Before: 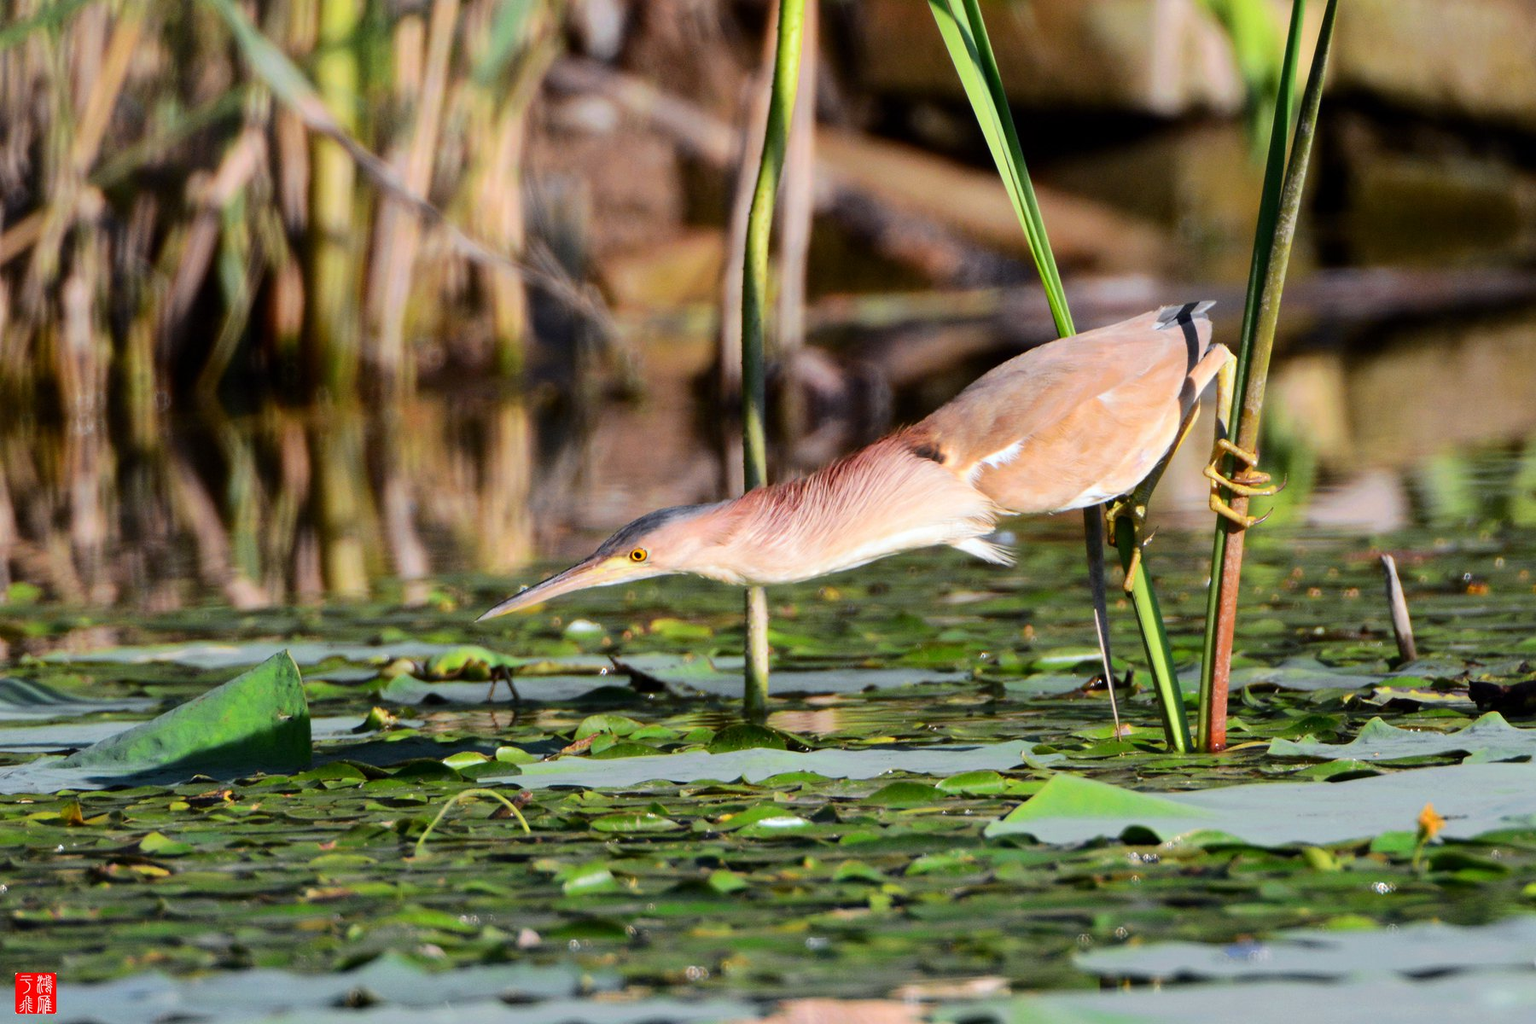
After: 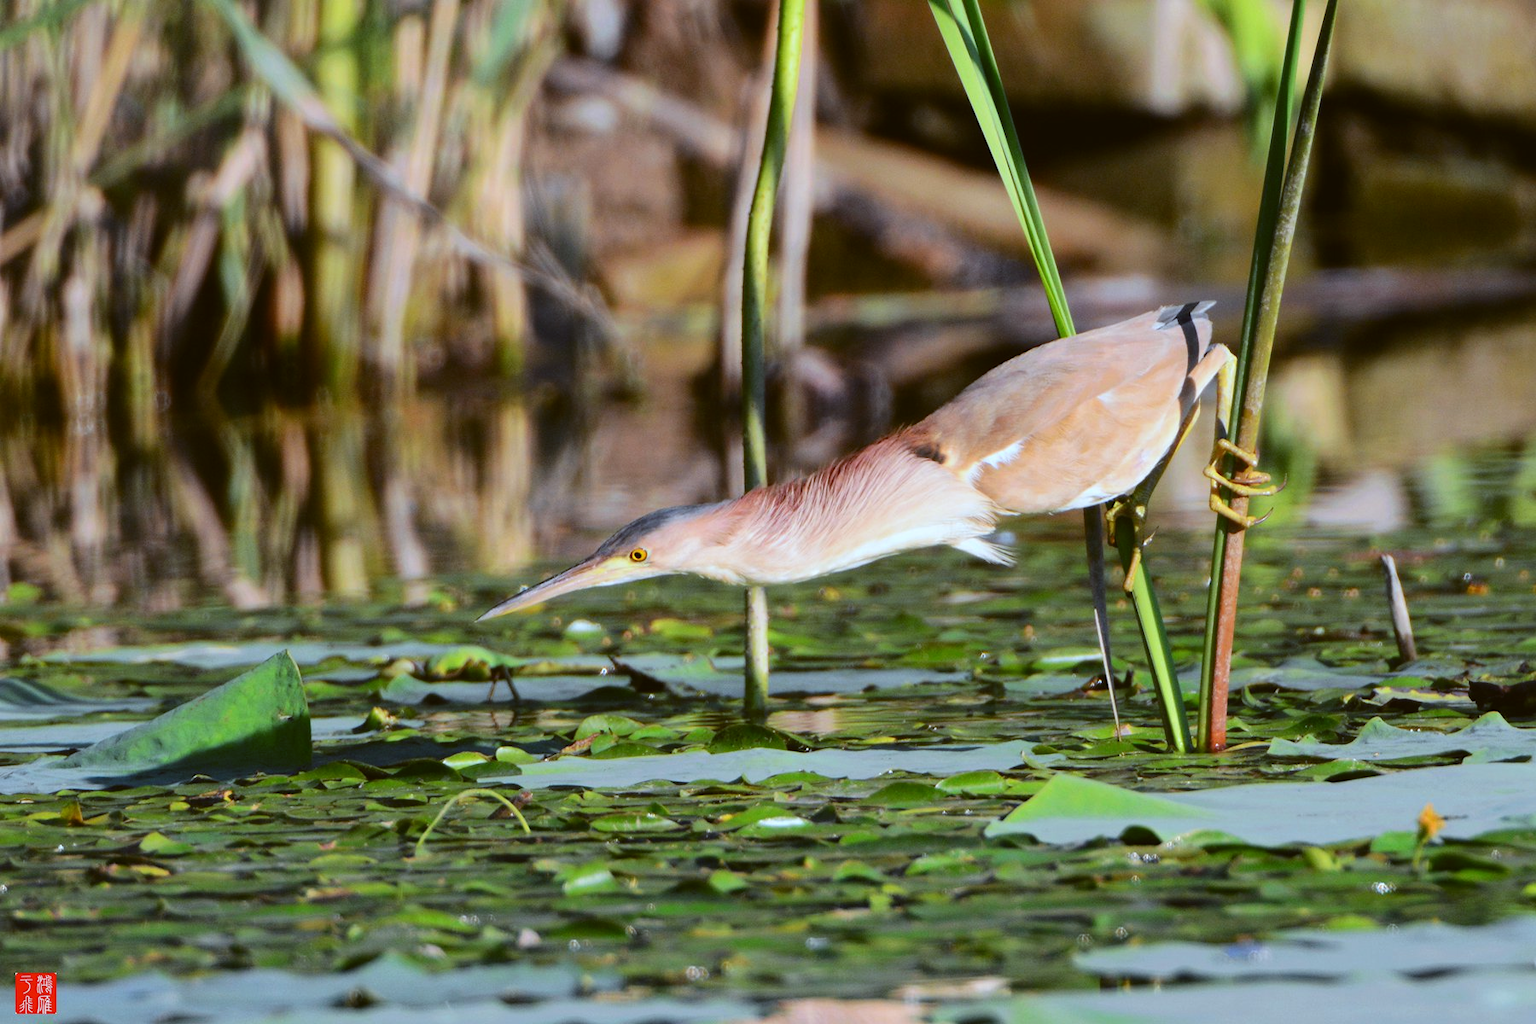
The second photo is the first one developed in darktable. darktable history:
white balance: red 0.954, blue 1.079
color balance: lift [1.004, 1.002, 1.002, 0.998], gamma [1, 1.007, 1.002, 0.993], gain [1, 0.977, 1.013, 1.023], contrast -3.64%
